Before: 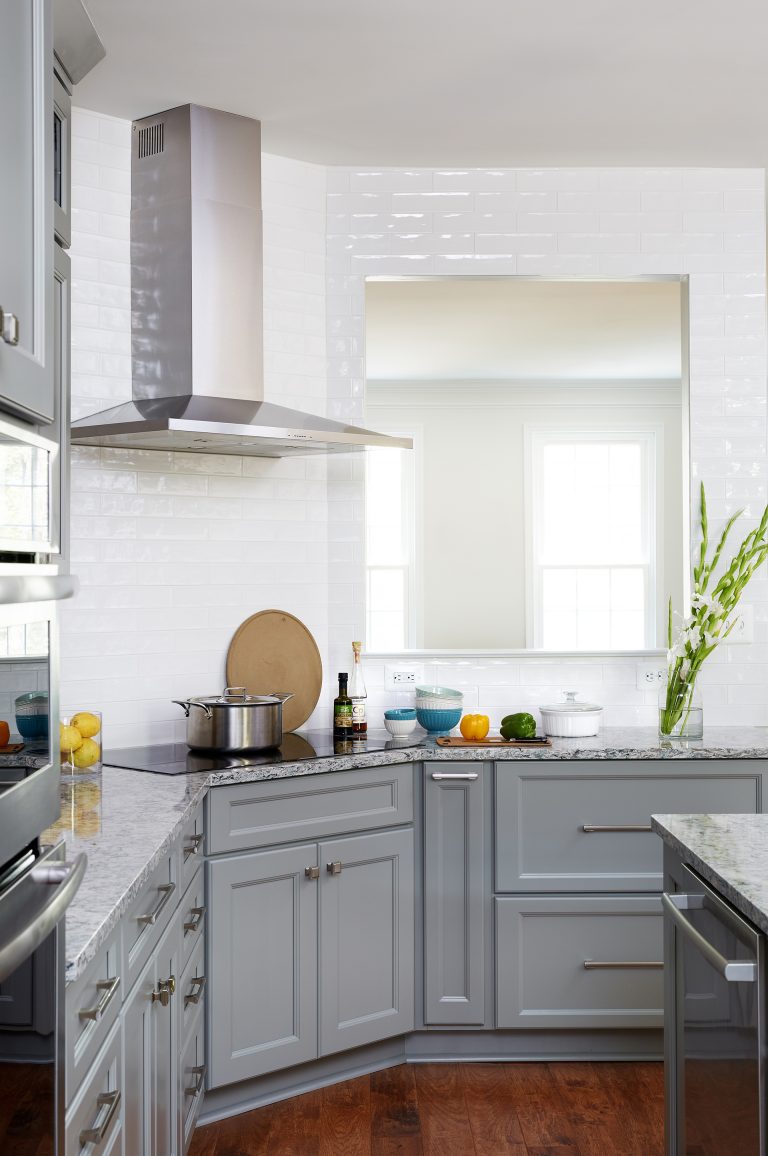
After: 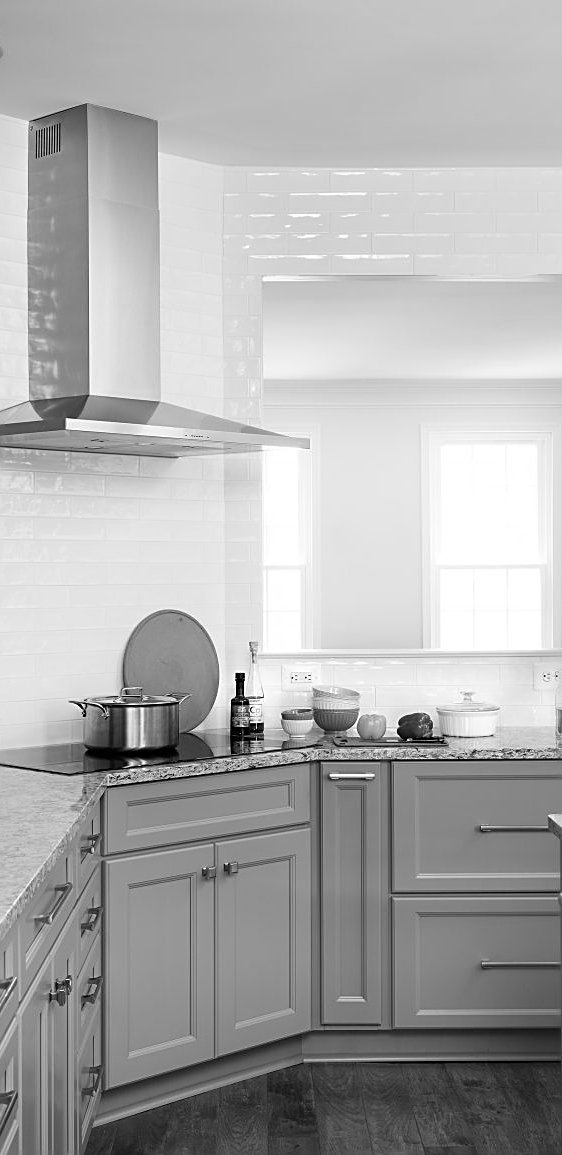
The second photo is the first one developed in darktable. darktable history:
monochrome: size 1
tone equalizer: on, module defaults
crop: left 13.443%, right 13.31%
sharpen: on, module defaults
